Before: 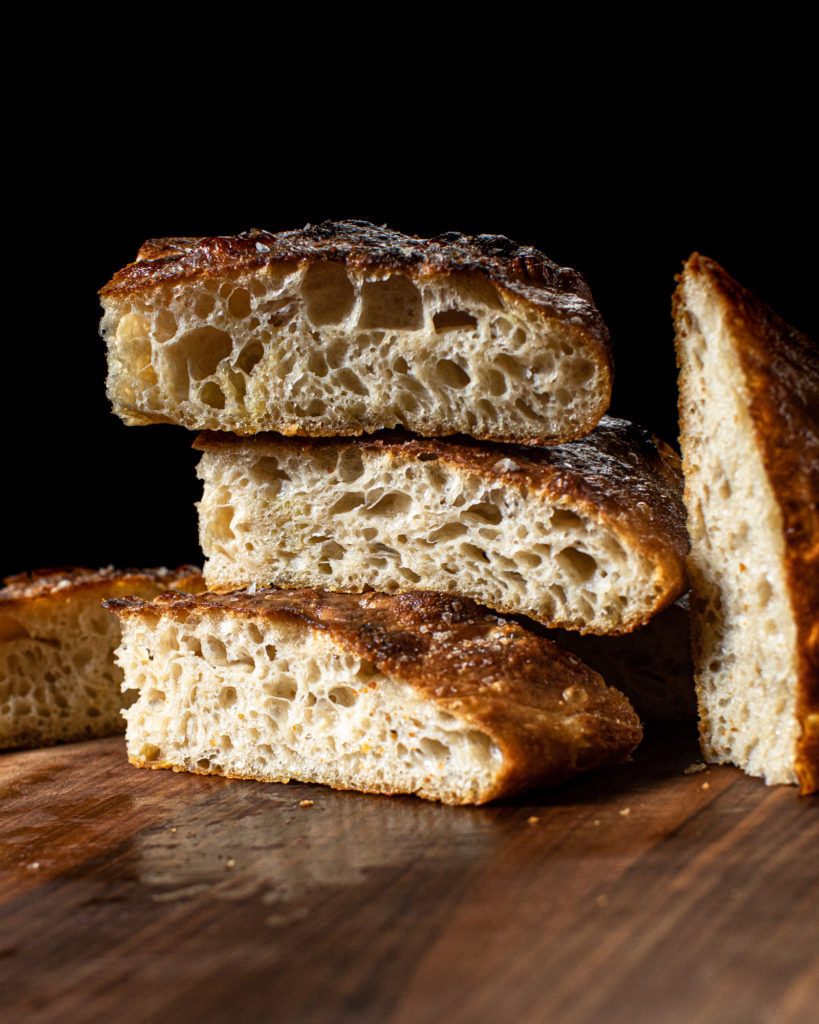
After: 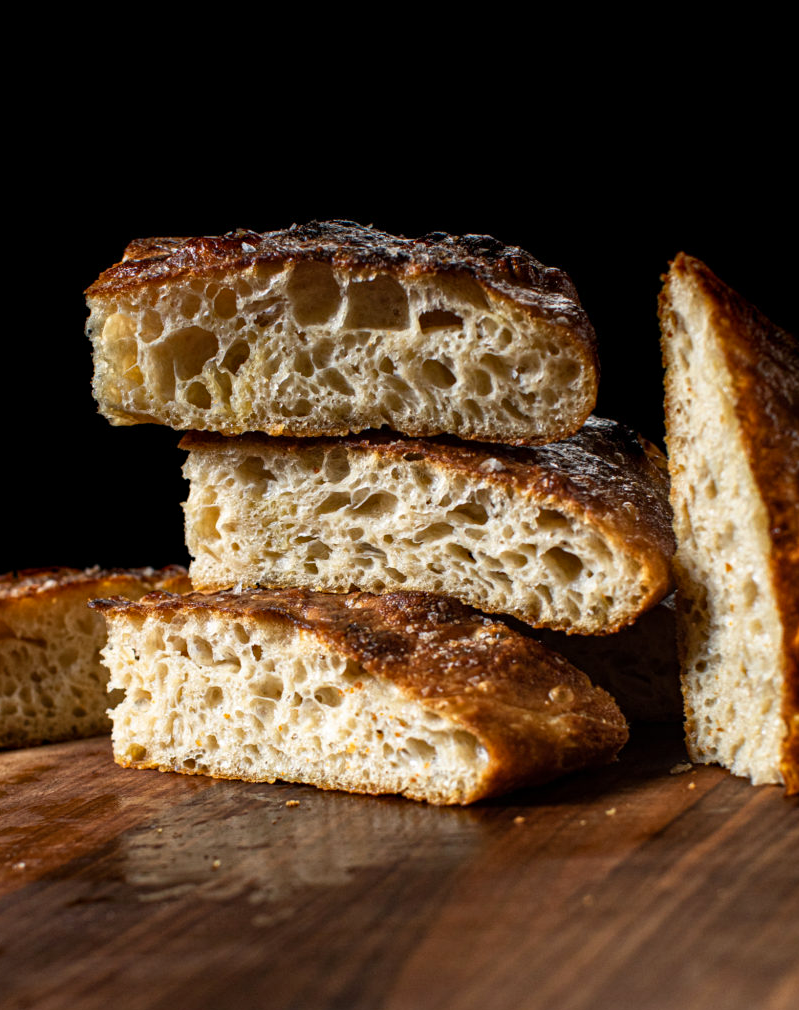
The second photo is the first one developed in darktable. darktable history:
haze removal: adaptive false
crop and rotate: left 1.774%, right 0.633%, bottom 1.28%
